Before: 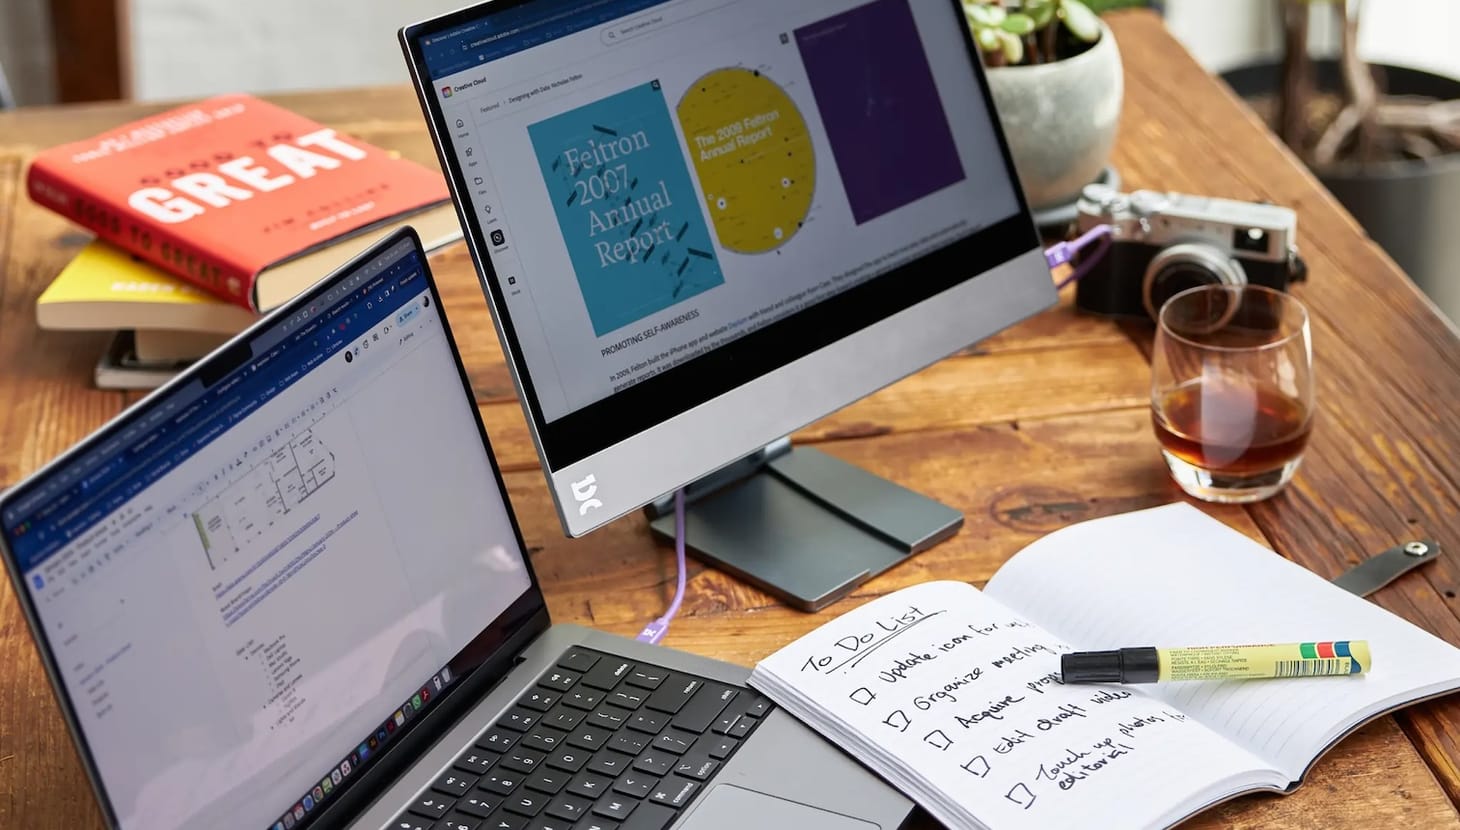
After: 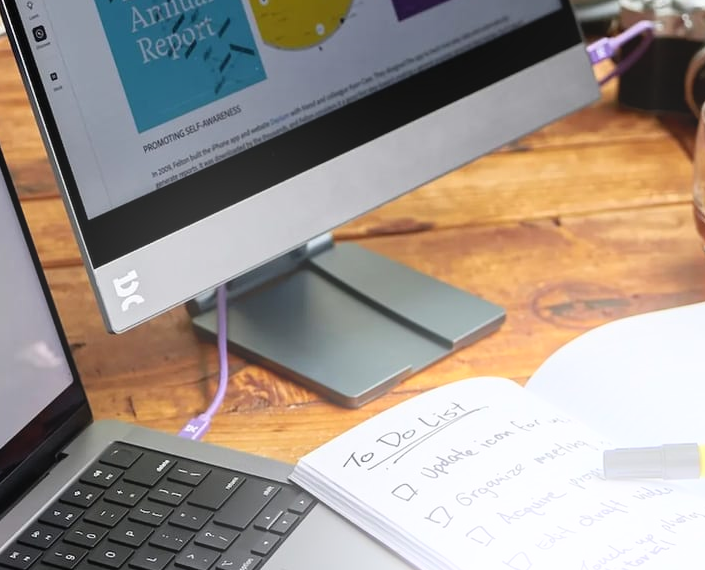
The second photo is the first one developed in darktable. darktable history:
bloom: on, module defaults
crop: left 31.379%, top 24.658%, right 20.326%, bottom 6.628%
